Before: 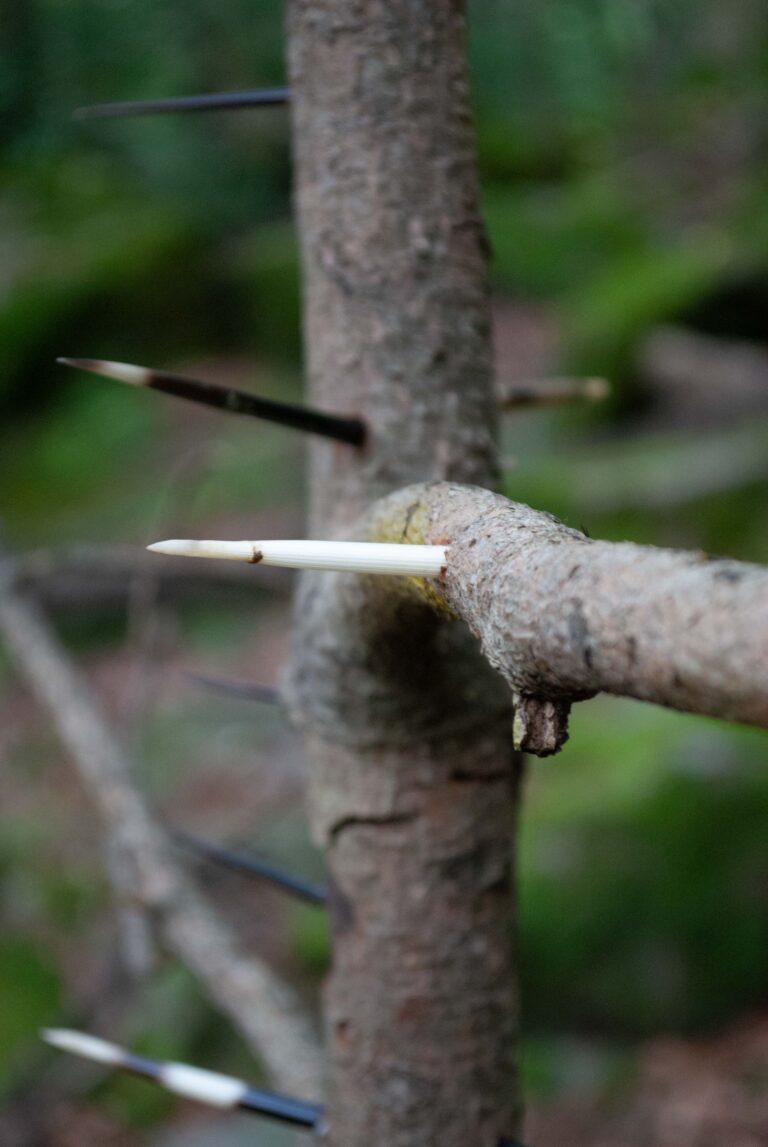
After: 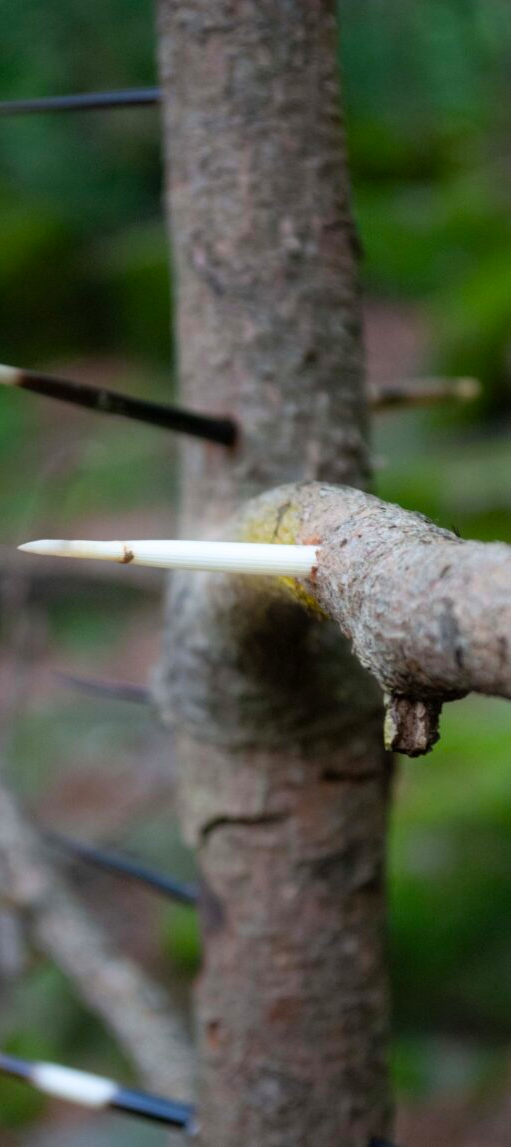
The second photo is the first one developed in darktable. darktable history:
crop: left 16.899%, right 16.556%
color balance rgb: perceptual saturation grading › global saturation 20%, global vibrance 20%
bloom: size 5%, threshold 95%, strength 15%
